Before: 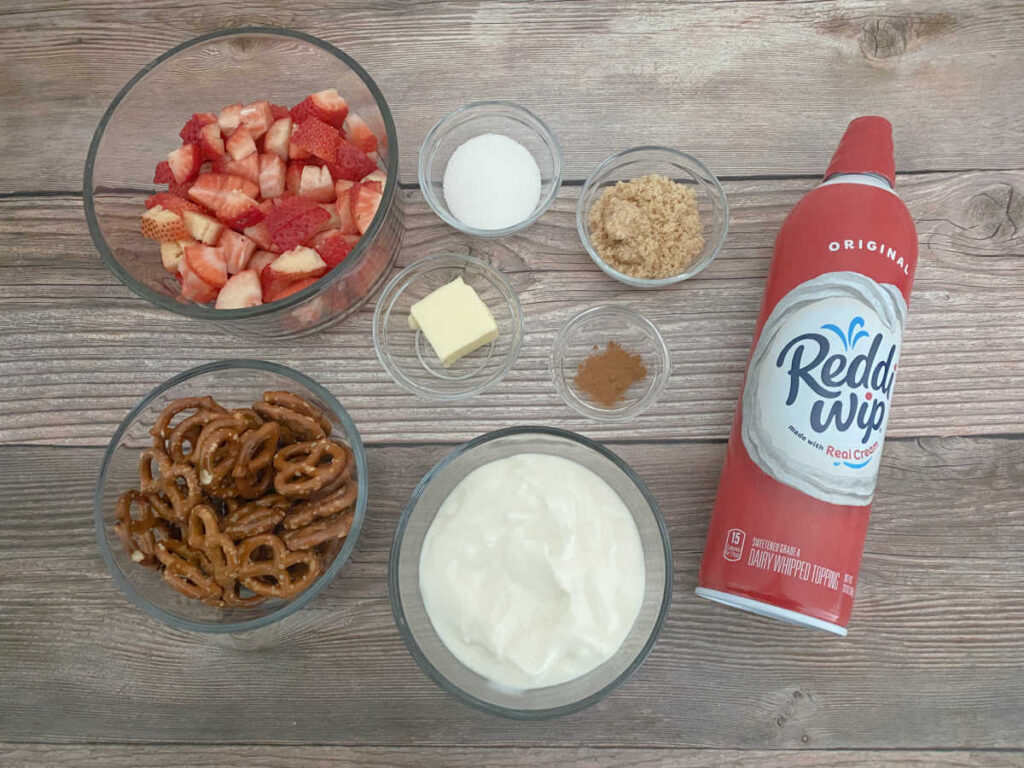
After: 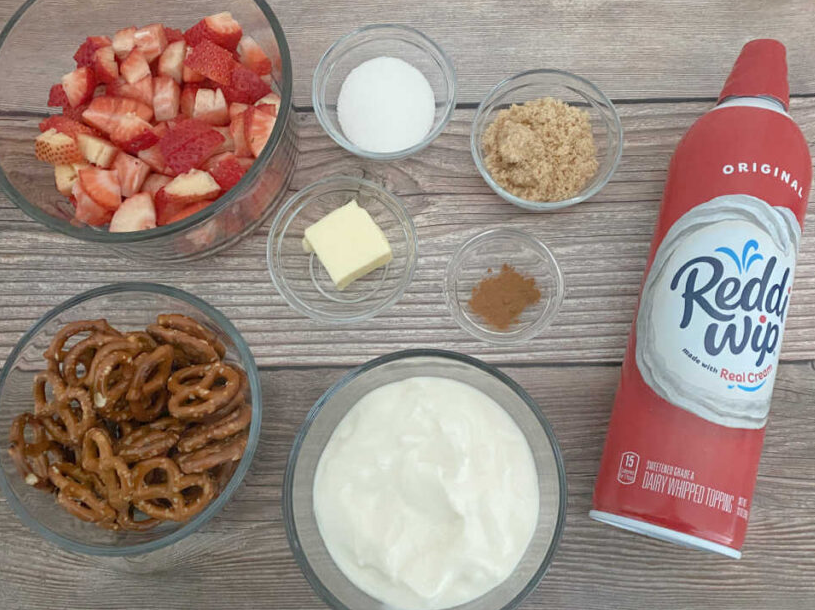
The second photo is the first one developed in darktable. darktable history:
crop and rotate: left 10.386%, top 10.064%, right 9.952%, bottom 10.415%
